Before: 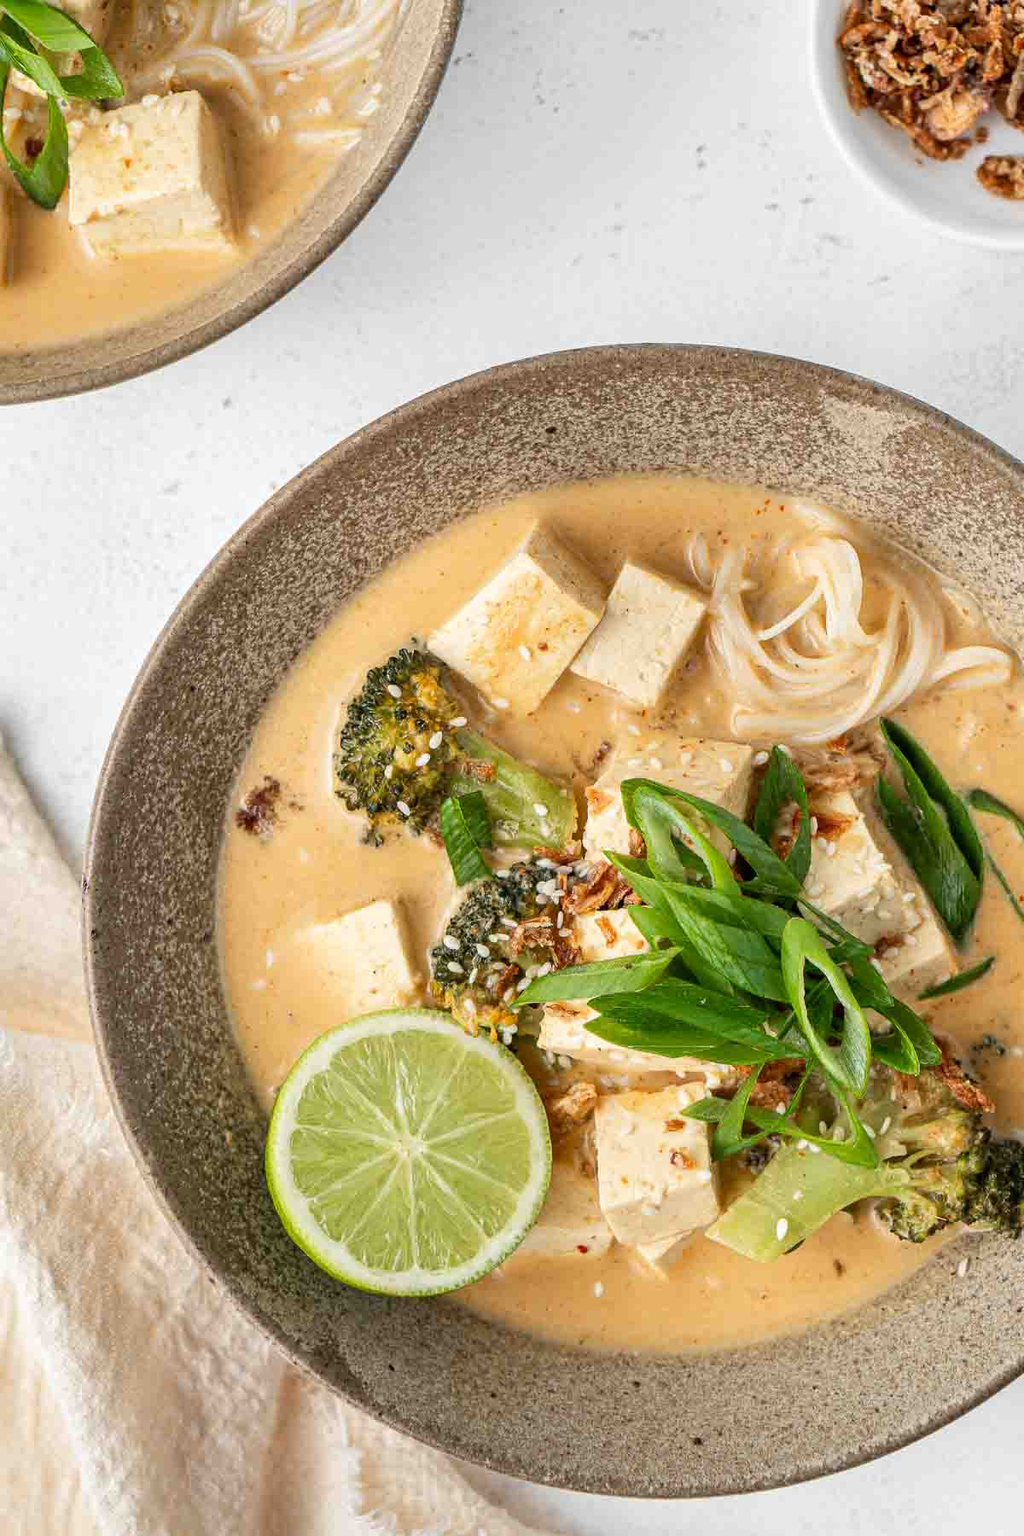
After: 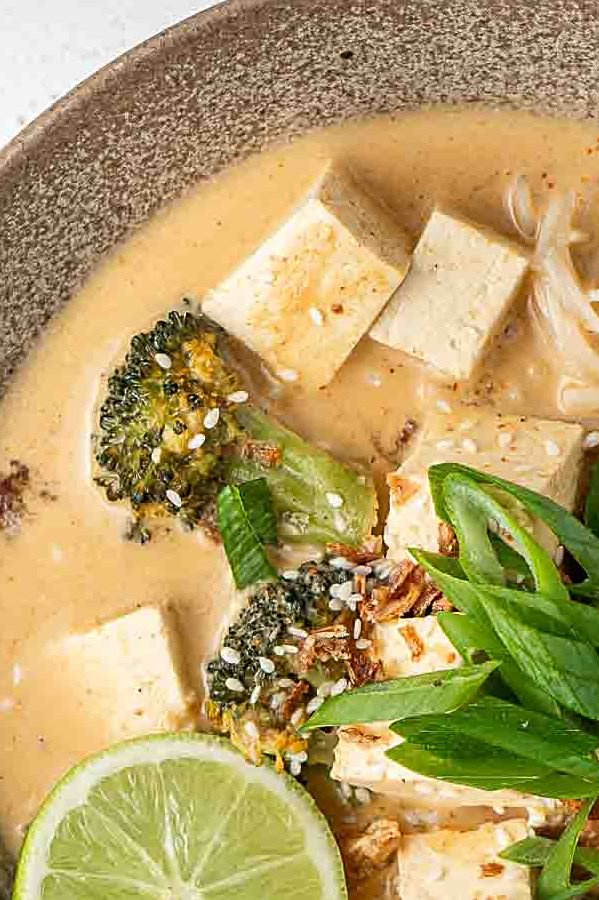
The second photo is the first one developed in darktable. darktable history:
sharpen: on, module defaults
crop: left 25%, top 25%, right 25%, bottom 25%
